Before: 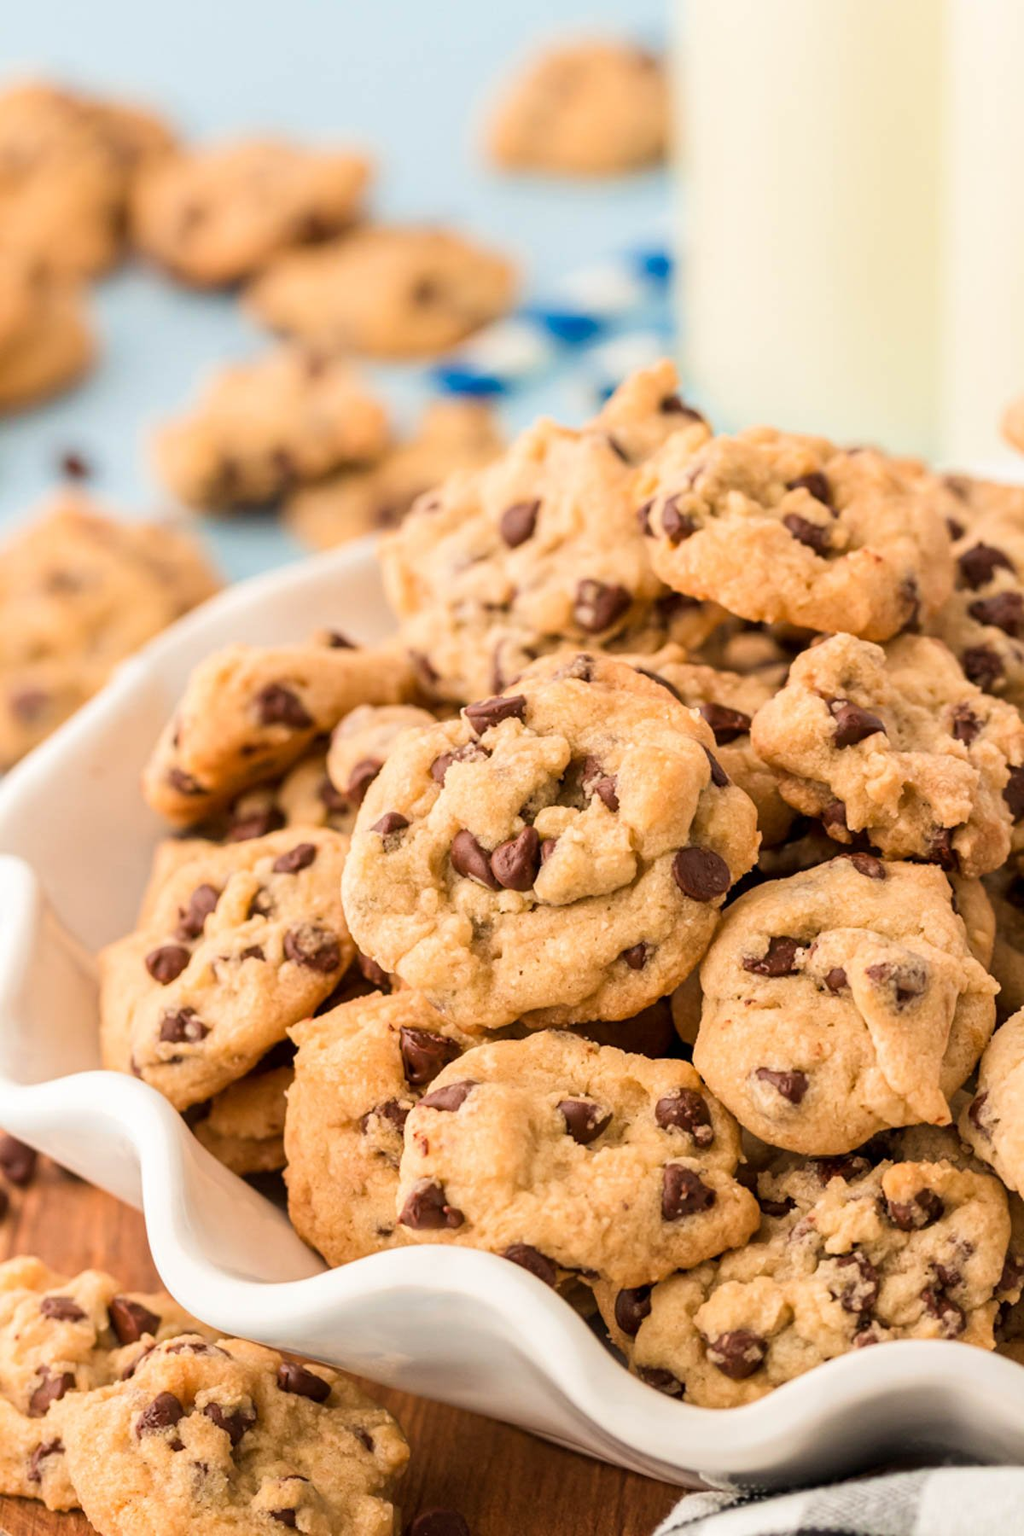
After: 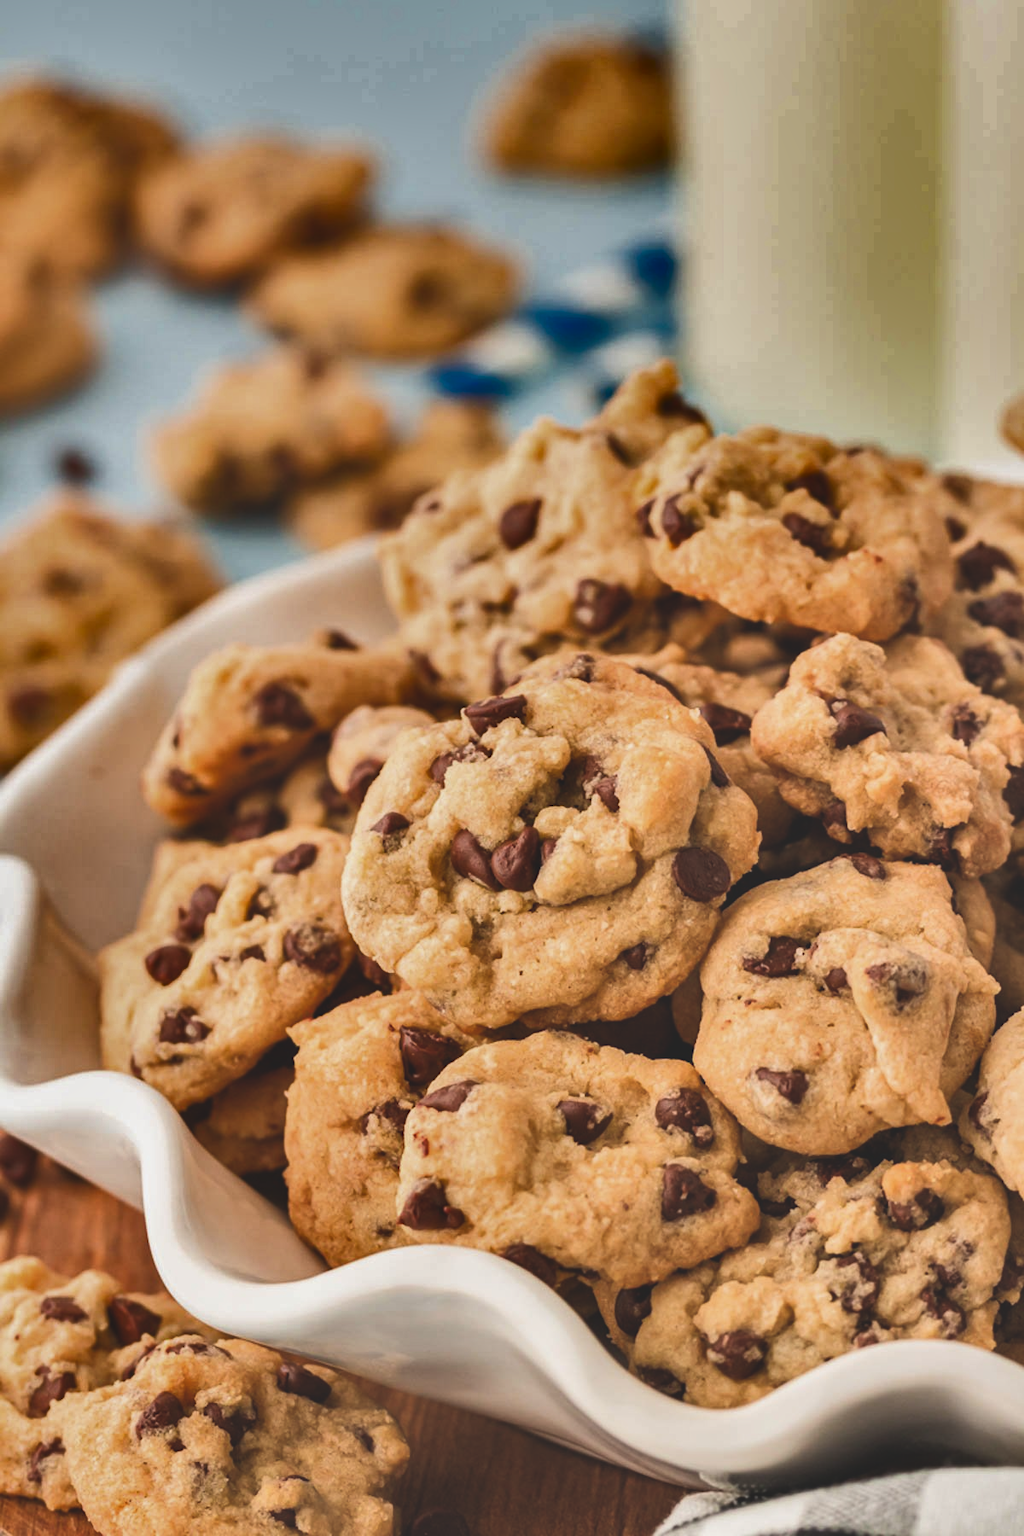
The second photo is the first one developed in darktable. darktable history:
exposure: black level correction -0.036, exposure -0.497 EV, compensate highlight preservation false
shadows and highlights: shadows 20.91, highlights -82.73, soften with gaussian
tone equalizer: -8 EV -0.417 EV, -7 EV -0.389 EV, -6 EV -0.333 EV, -5 EV -0.222 EV, -3 EV 0.222 EV, -2 EV 0.333 EV, -1 EV 0.389 EV, +0 EV 0.417 EV, edges refinement/feathering 500, mask exposure compensation -1.57 EV, preserve details no
